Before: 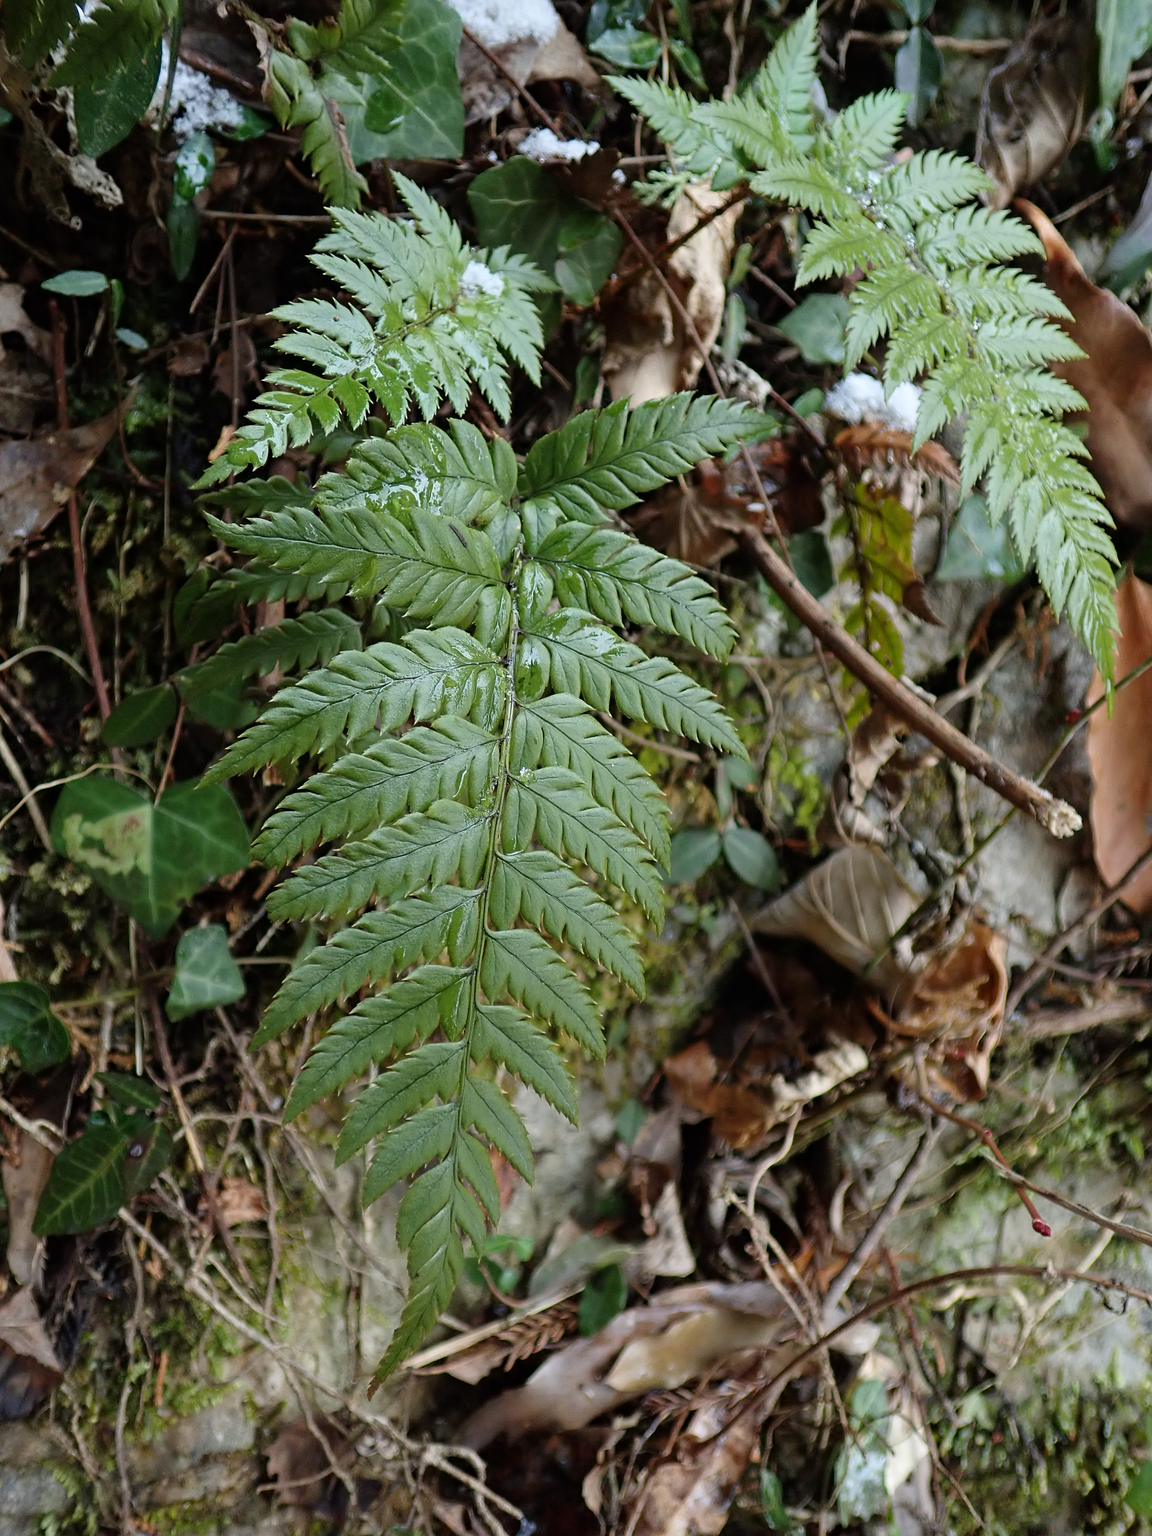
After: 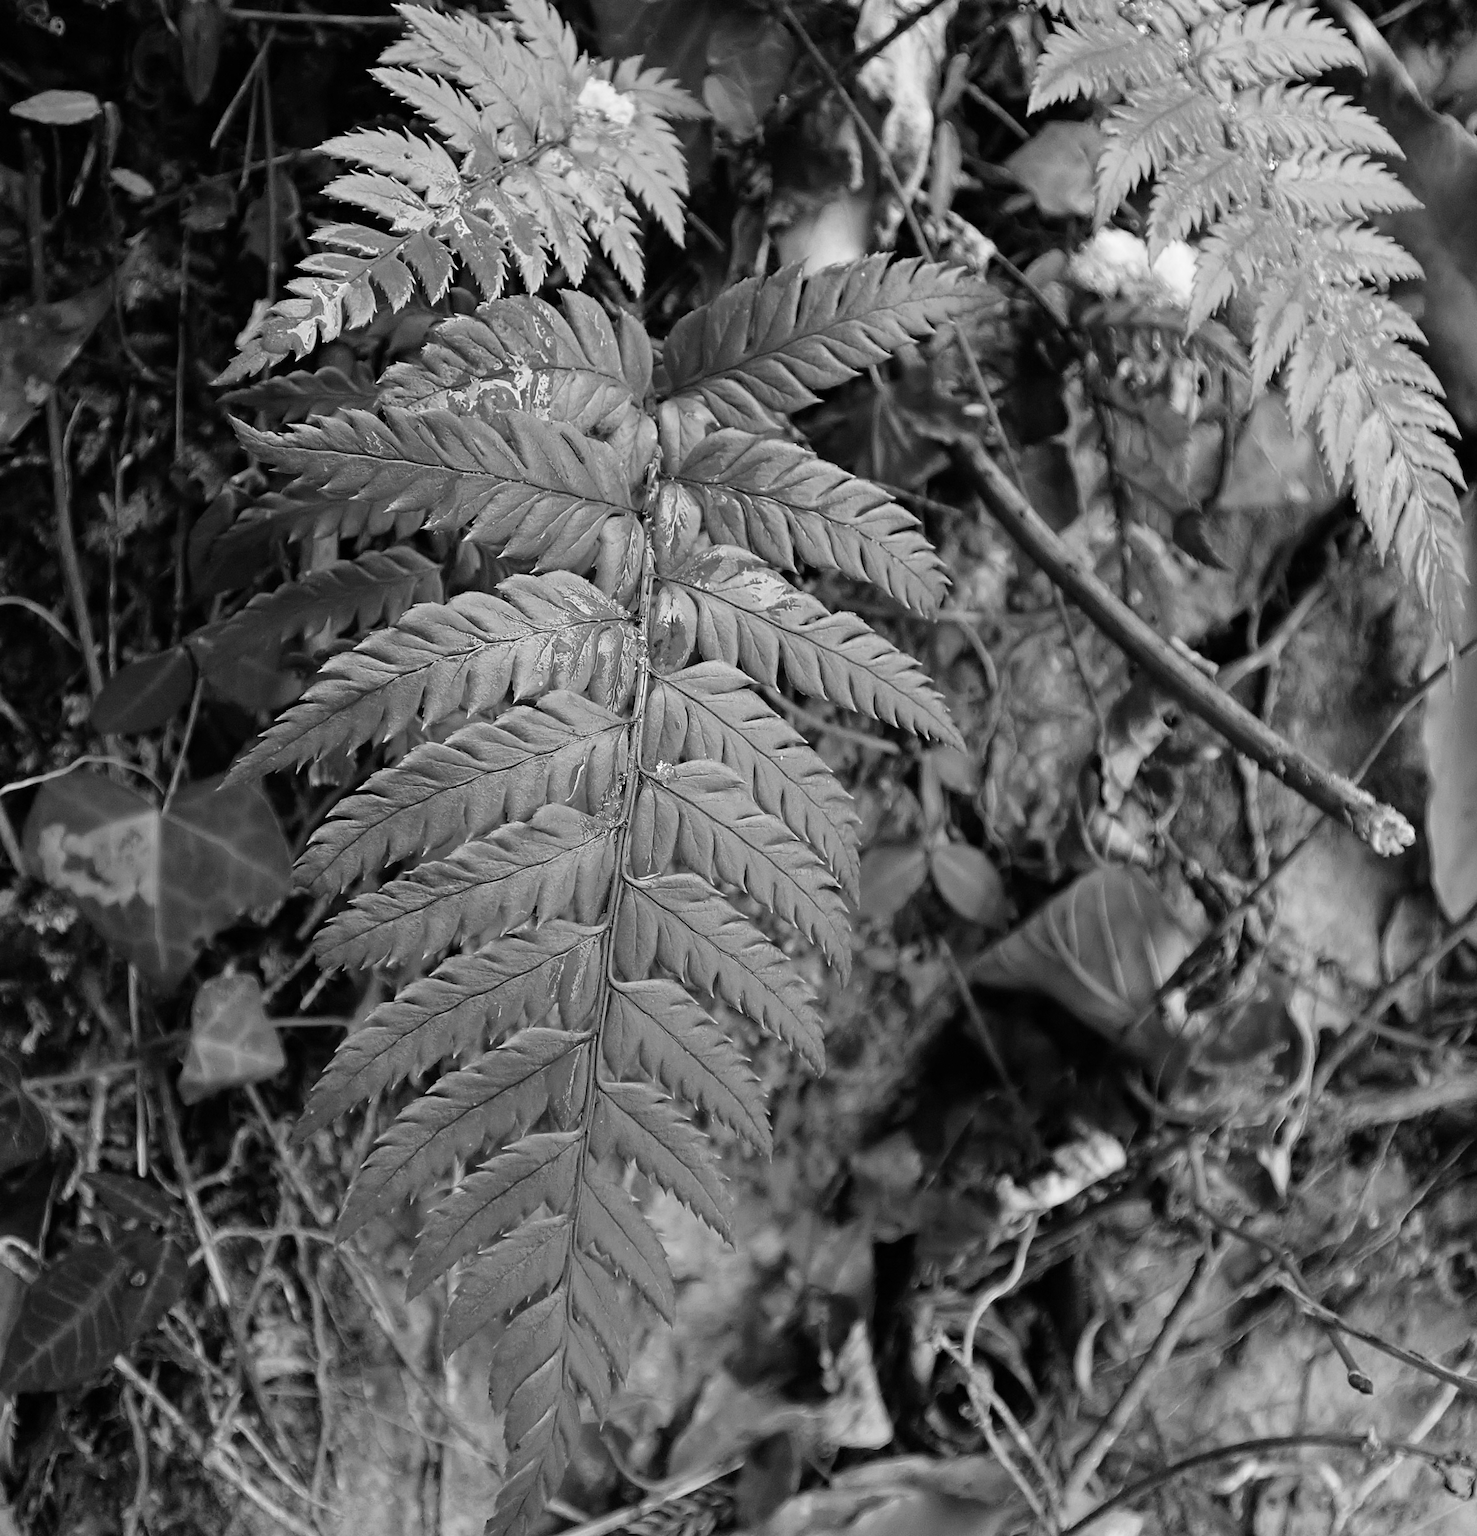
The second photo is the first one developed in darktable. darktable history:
crop and rotate: left 2.991%, top 13.302%, right 1.981%, bottom 12.636%
monochrome: on, module defaults
